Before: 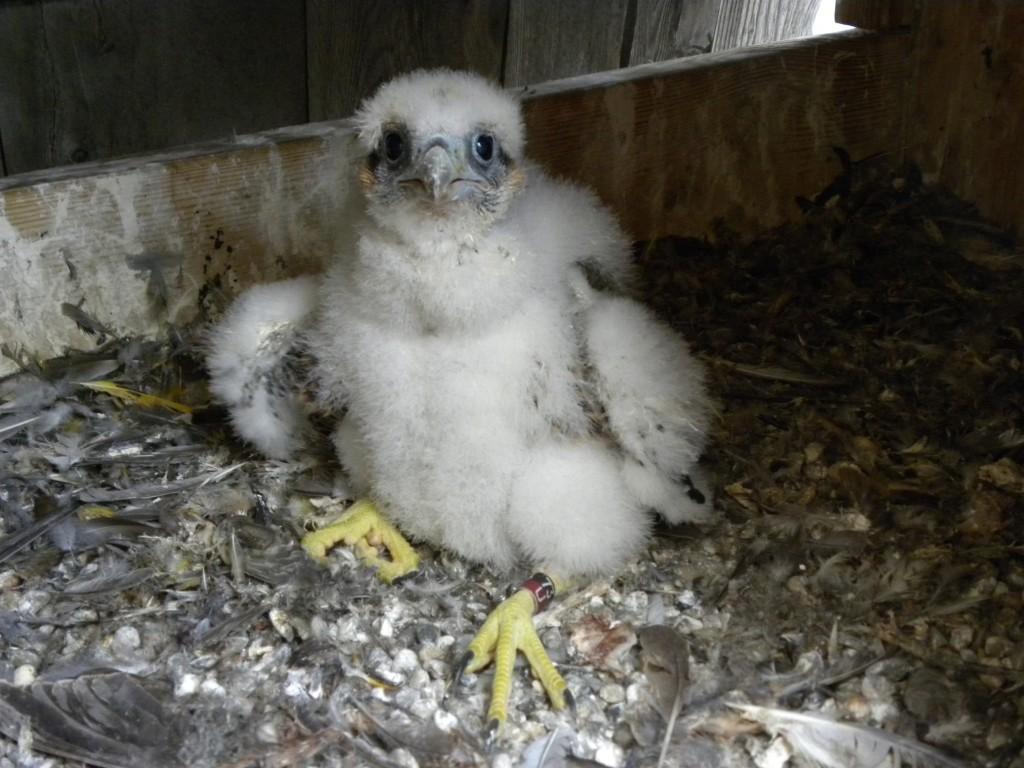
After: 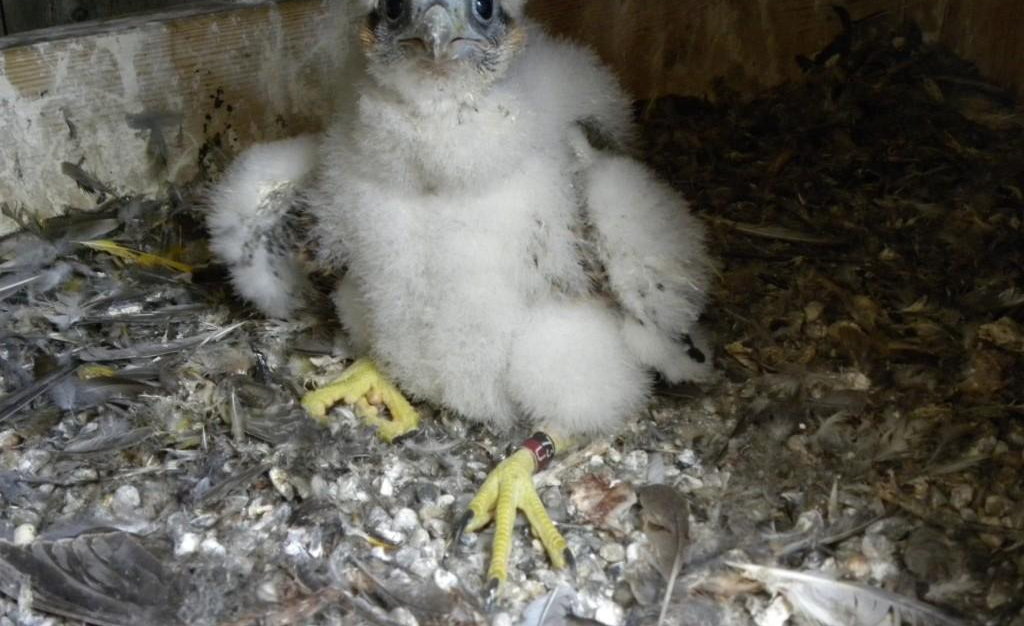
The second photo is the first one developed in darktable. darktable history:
crop and rotate: top 18.409%
